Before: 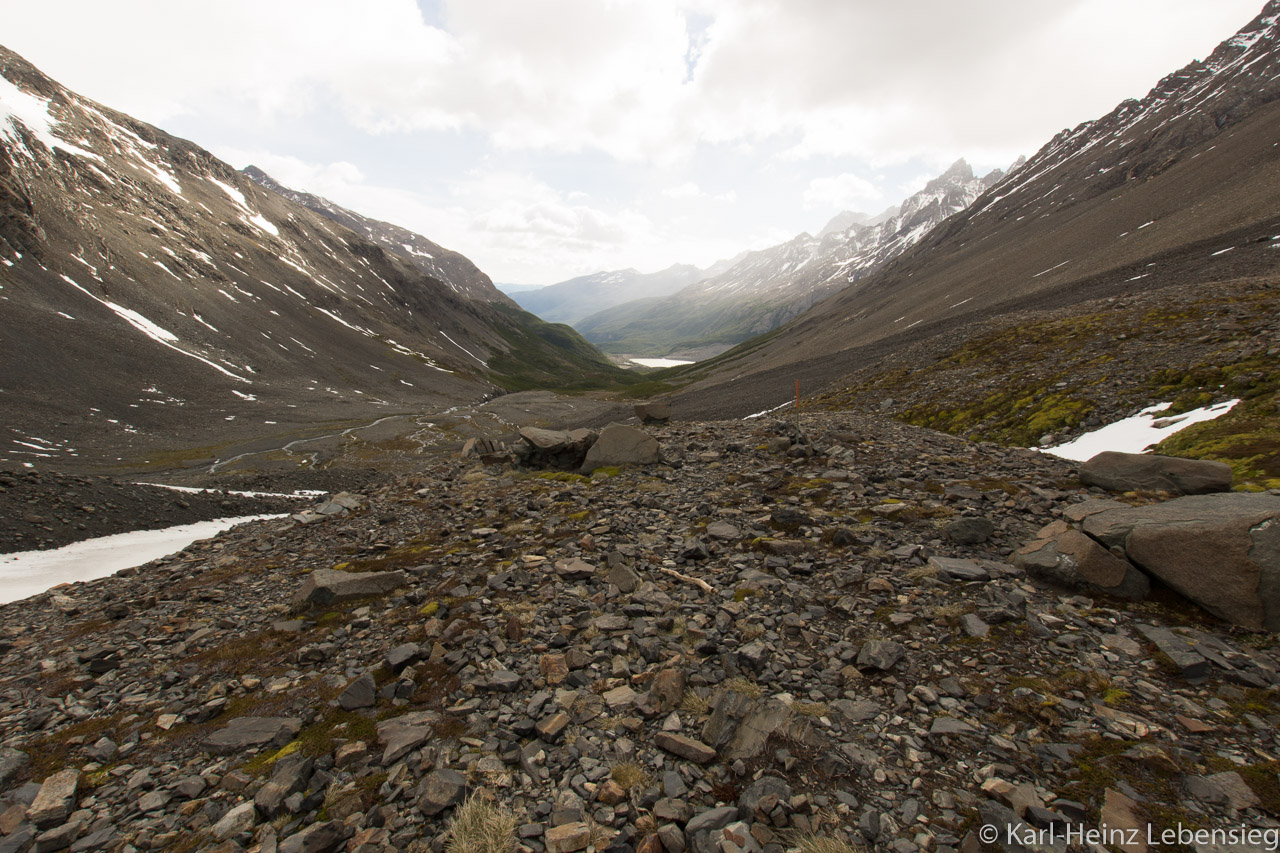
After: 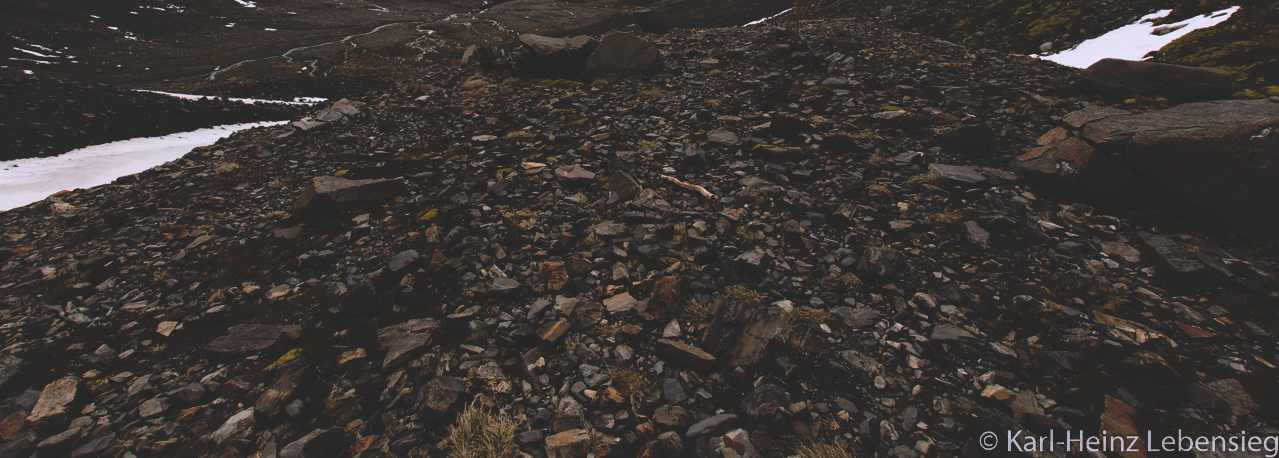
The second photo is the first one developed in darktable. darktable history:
white balance: red 1.004, blue 1.096
base curve: curves: ch0 [(0, 0.02) (0.083, 0.036) (1, 1)], preserve colors none
crop and rotate: top 46.237%
local contrast: mode bilateral grid, contrast 20, coarseness 50, detail 120%, midtone range 0.2
